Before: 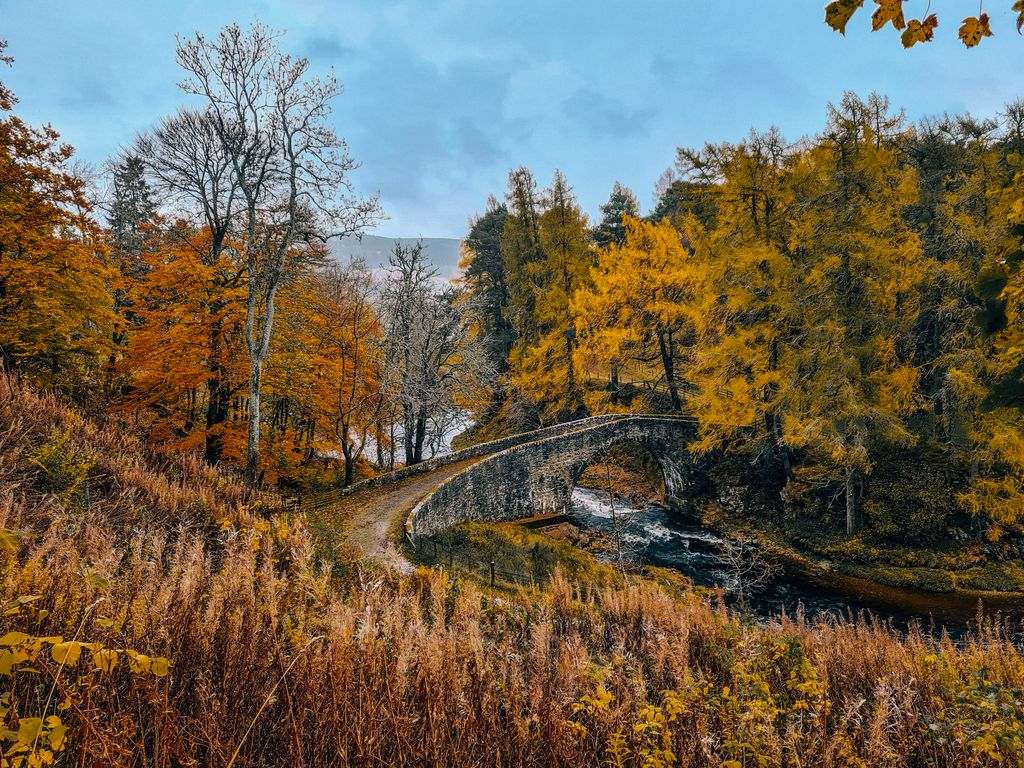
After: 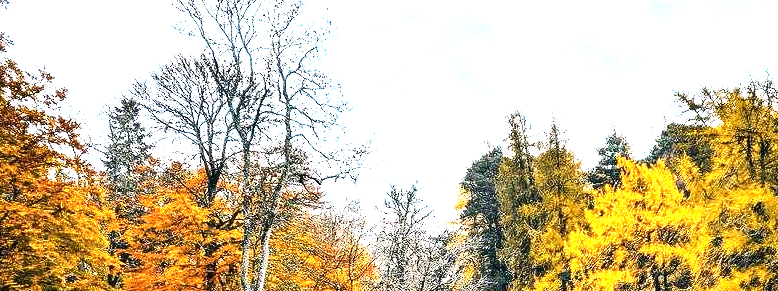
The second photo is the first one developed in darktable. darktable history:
tone equalizer: -8 EV -1.08 EV, -7 EV -1.01 EV, -6 EV -0.895 EV, -5 EV -0.564 EV, -3 EV 0.606 EV, -2 EV 0.884 EV, -1 EV 0.995 EV, +0 EV 1.06 EV, edges refinement/feathering 500, mask exposure compensation -1.57 EV, preserve details no
exposure: black level correction 0, exposure 1.2 EV, compensate highlight preservation false
crop: left 0.507%, top 7.627%, right 23.509%, bottom 54.441%
